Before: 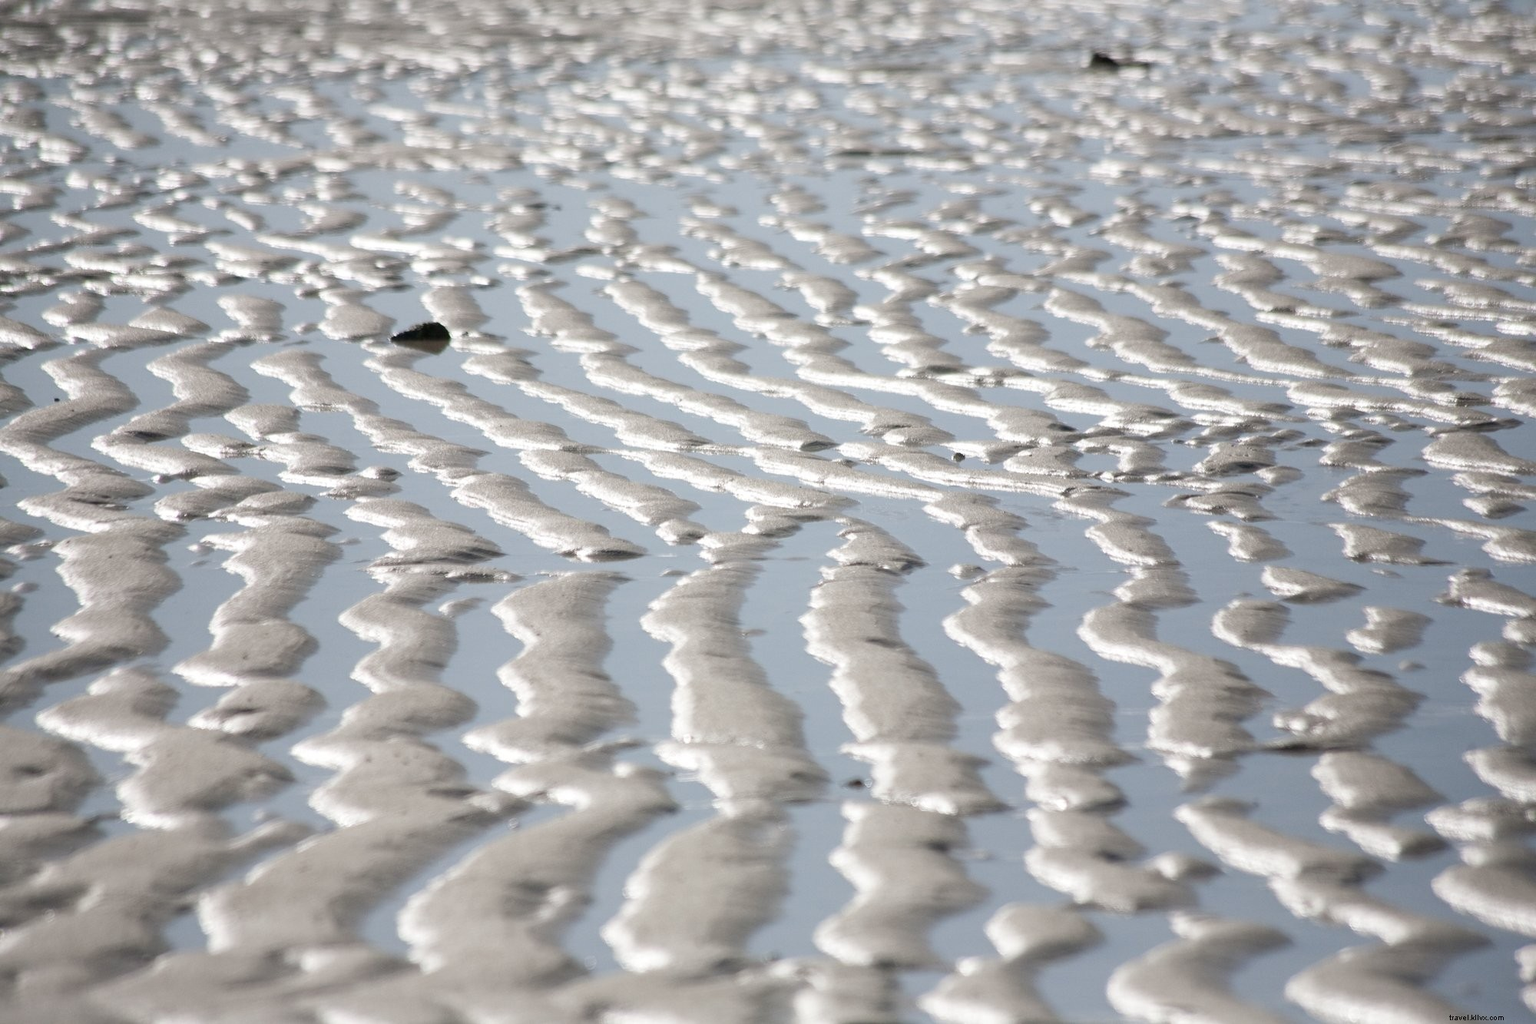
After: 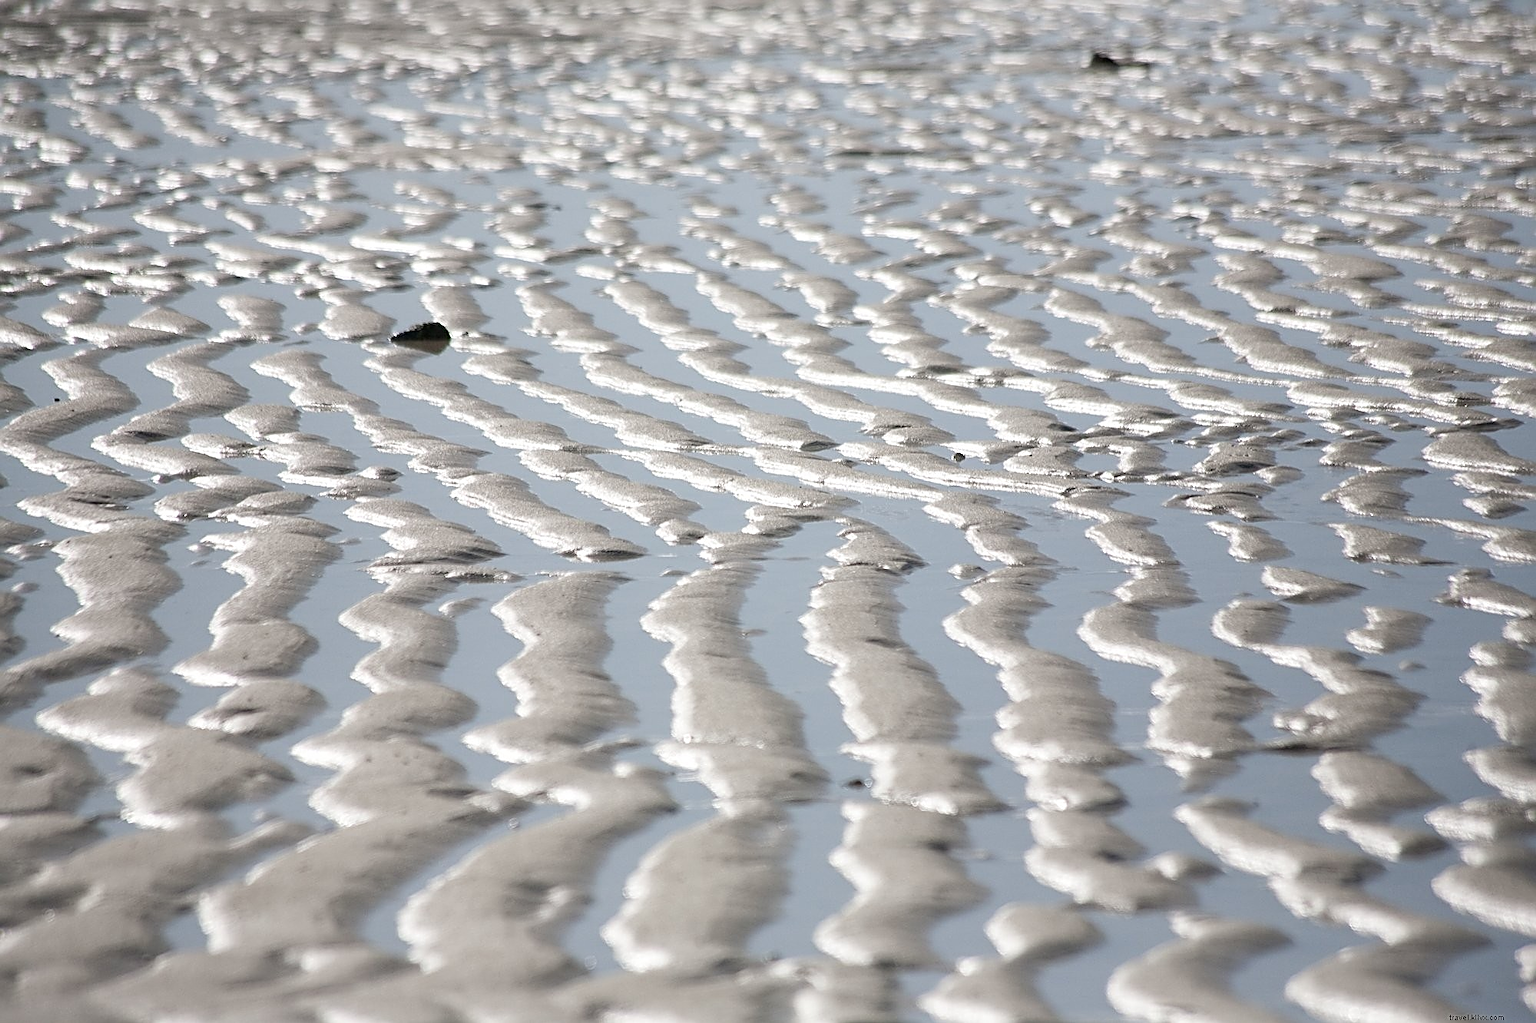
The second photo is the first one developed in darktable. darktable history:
sharpen: amount 0.901
